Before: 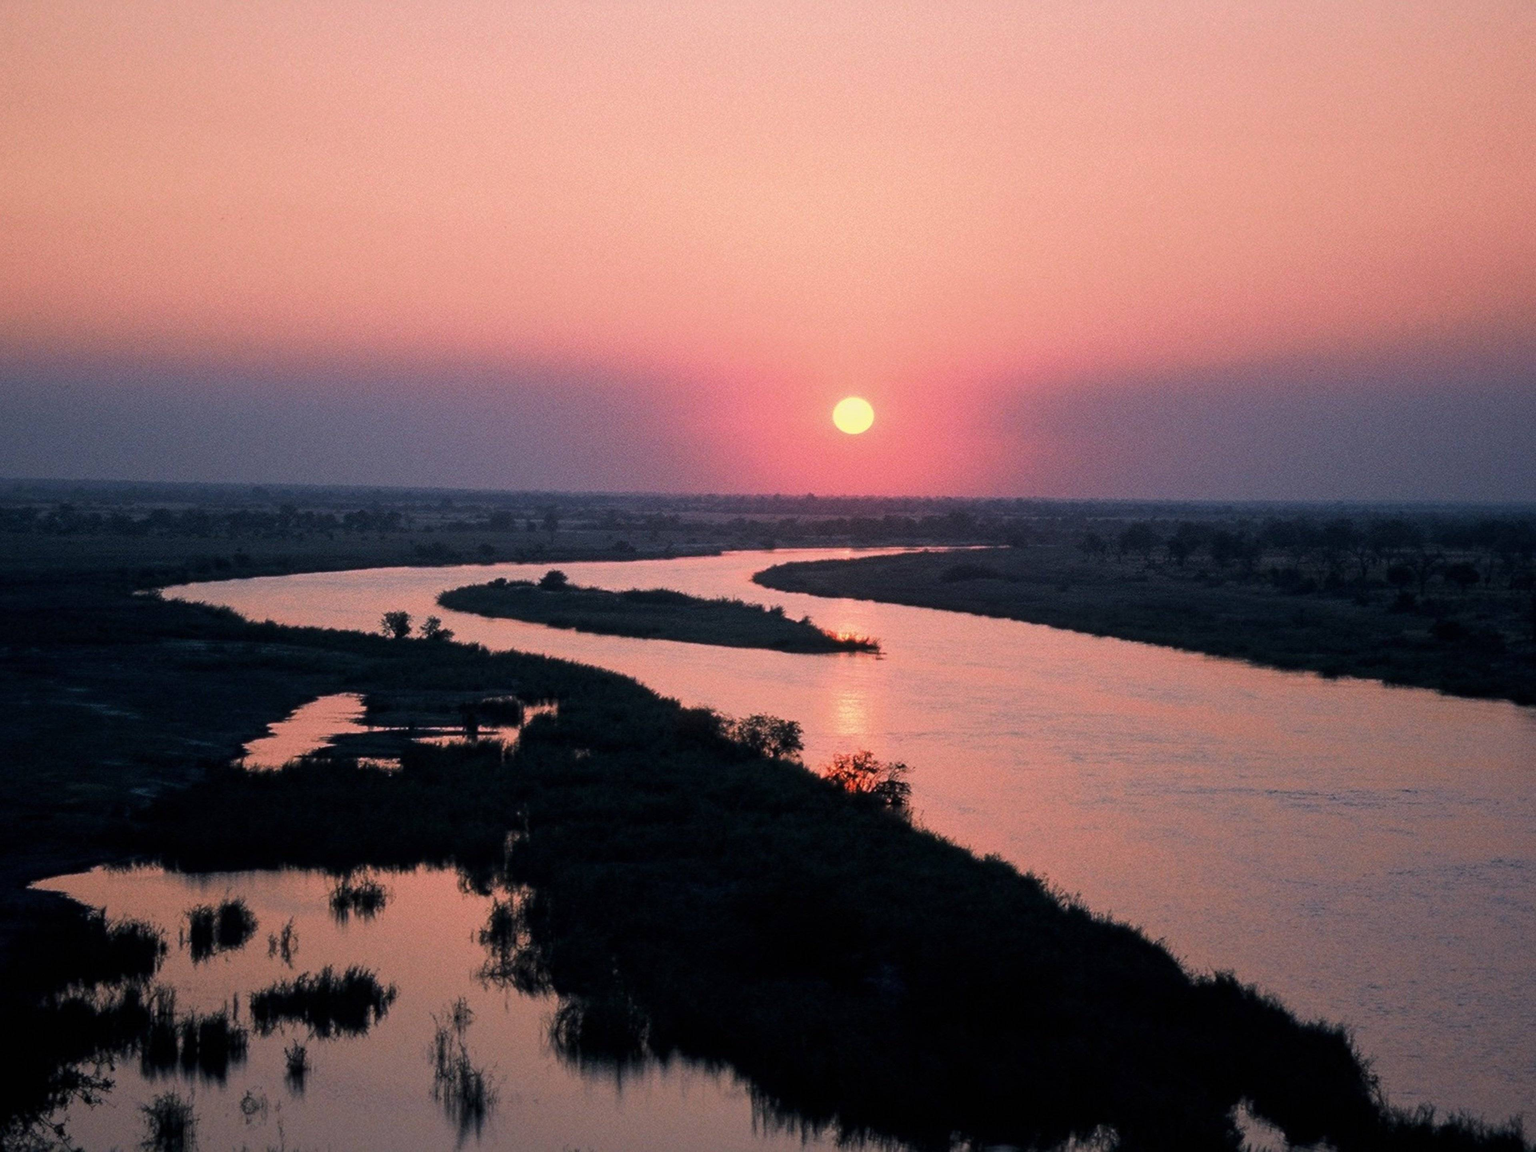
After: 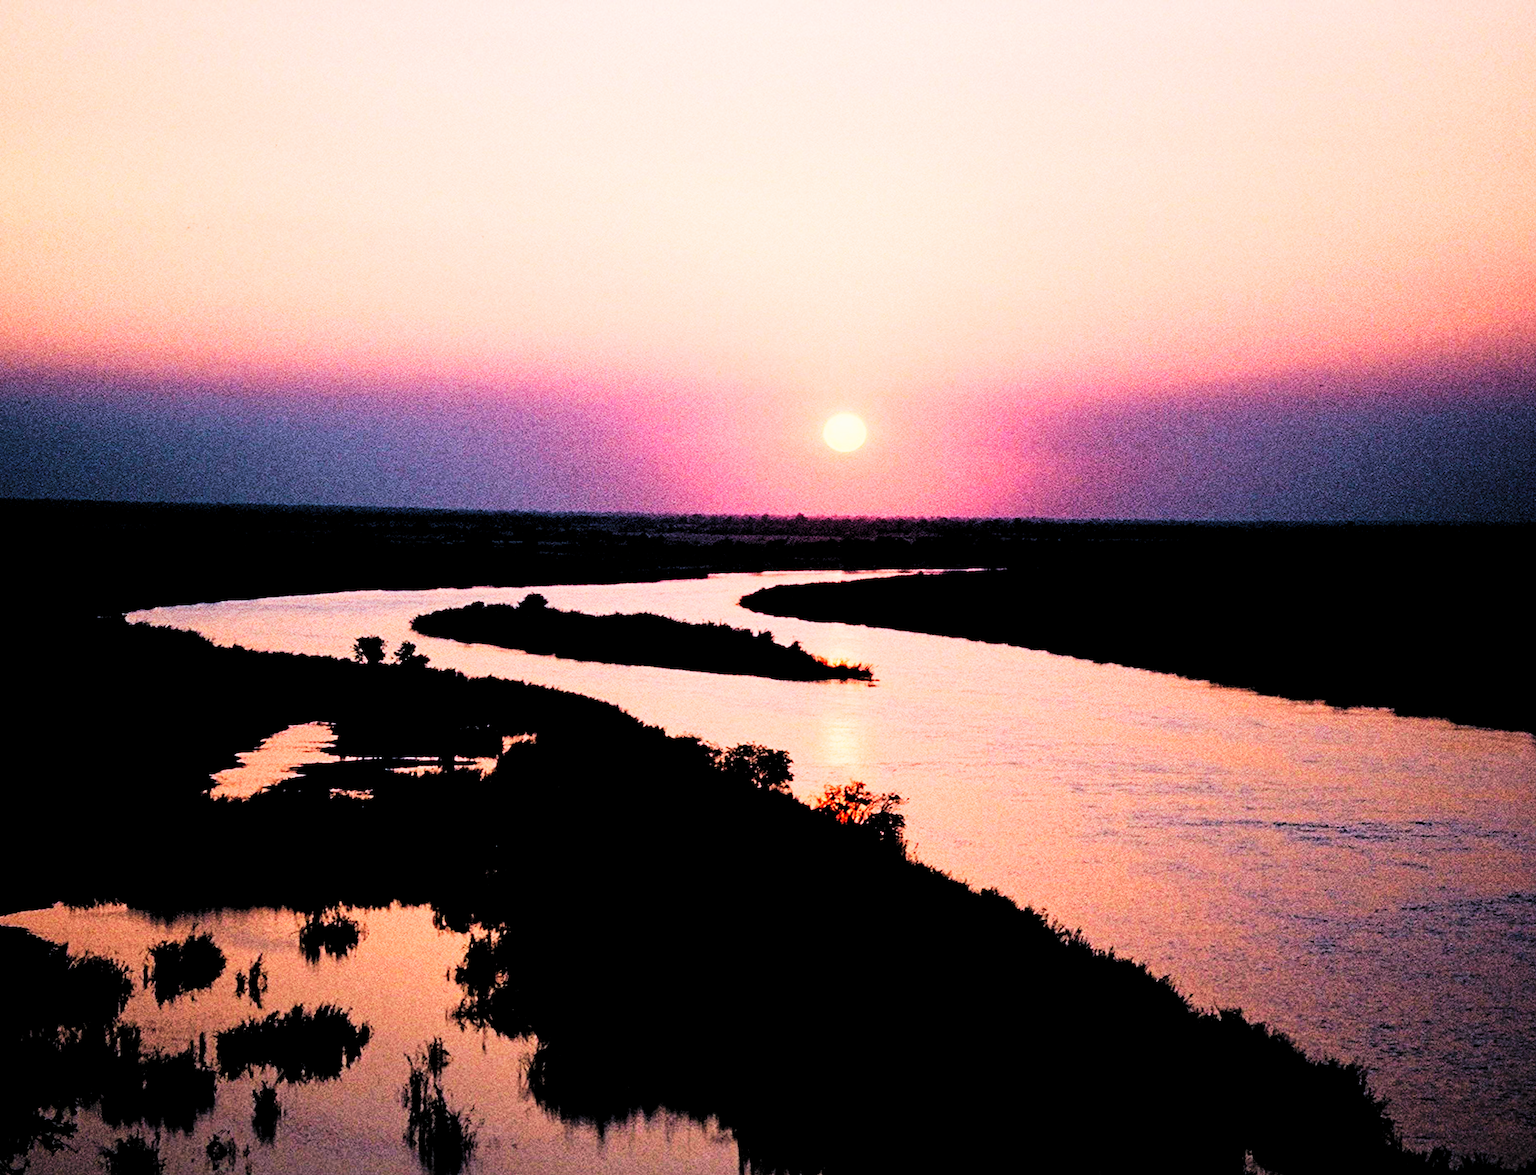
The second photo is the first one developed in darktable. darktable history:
crop and rotate: left 2.713%, right 1.163%, bottom 1.912%
contrast brightness saturation: brightness 0.144
filmic rgb: black relative exposure -7.65 EV, white relative exposure 4.56 EV, hardness 3.61, contrast 1.264
haze removal: compatibility mode true, adaptive false
levels: levels [0.116, 0.574, 1]
tone curve: curves: ch0 [(0, 0) (0.003, 0.006) (0.011, 0.008) (0.025, 0.011) (0.044, 0.015) (0.069, 0.019) (0.1, 0.023) (0.136, 0.03) (0.177, 0.042) (0.224, 0.065) (0.277, 0.103) (0.335, 0.177) (0.399, 0.294) (0.468, 0.463) (0.543, 0.639) (0.623, 0.805) (0.709, 0.909) (0.801, 0.967) (0.898, 0.989) (1, 1)], preserve colors none
velvia: on, module defaults
